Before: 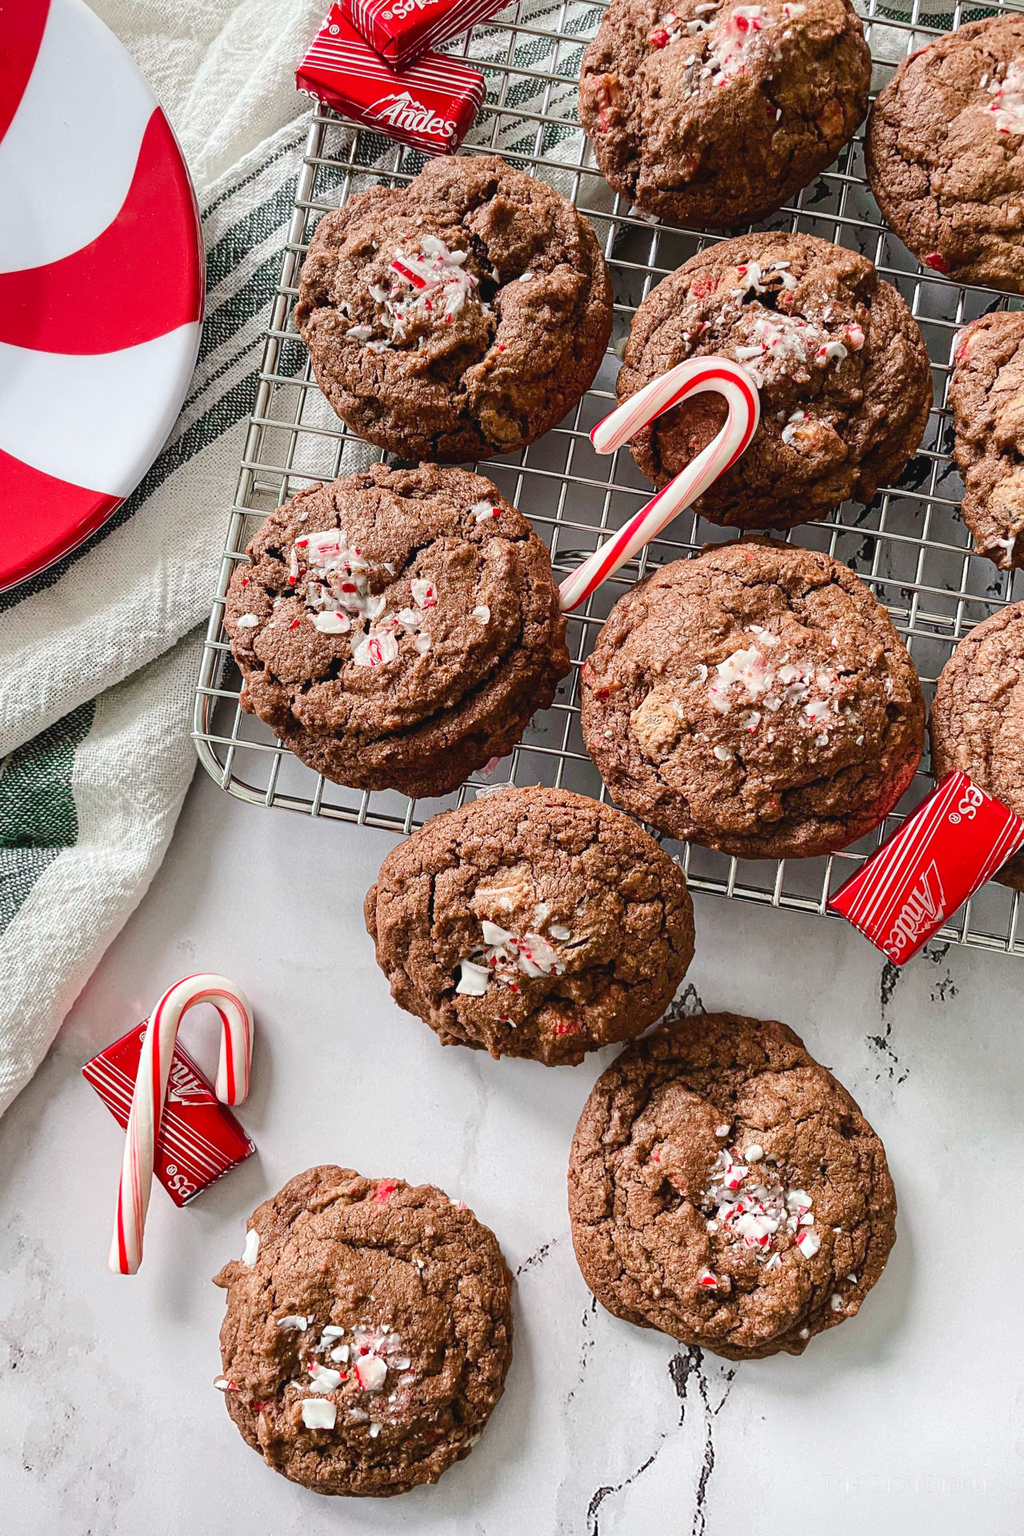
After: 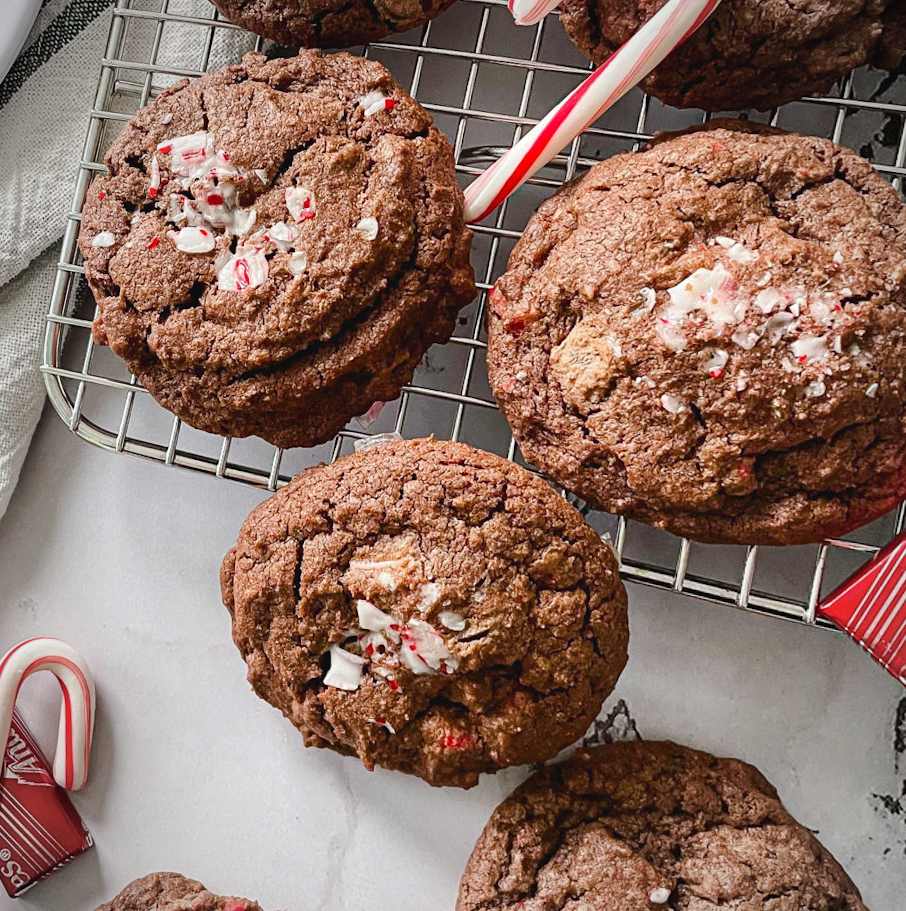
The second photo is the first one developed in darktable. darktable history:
vignetting: fall-off radius 70%, automatic ratio true
crop: left 11.123%, top 27.61%, right 18.3%, bottom 17.034%
rotate and perspective: rotation 1.69°, lens shift (vertical) -0.023, lens shift (horizontal) -0.291, crop left 0.025, crop right 0.988, crop top 0.092, crop bottom 0.842
shadows and highlights: shadows 29.32, highlights -29.32, low approximation 0.01, soften with gaussian
